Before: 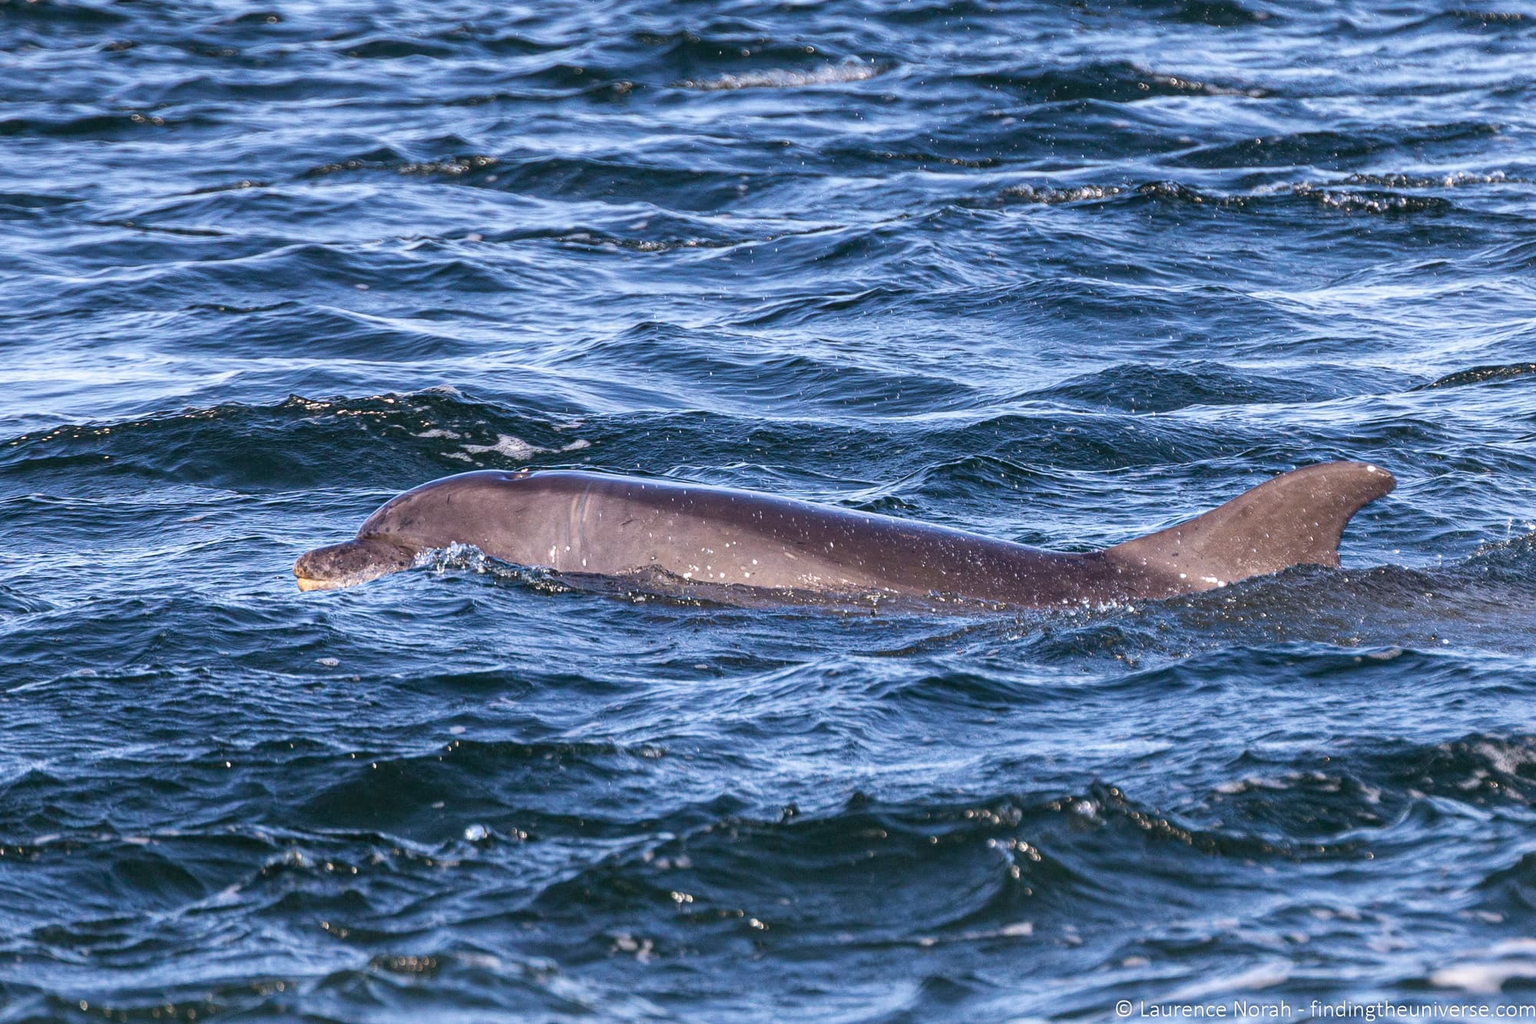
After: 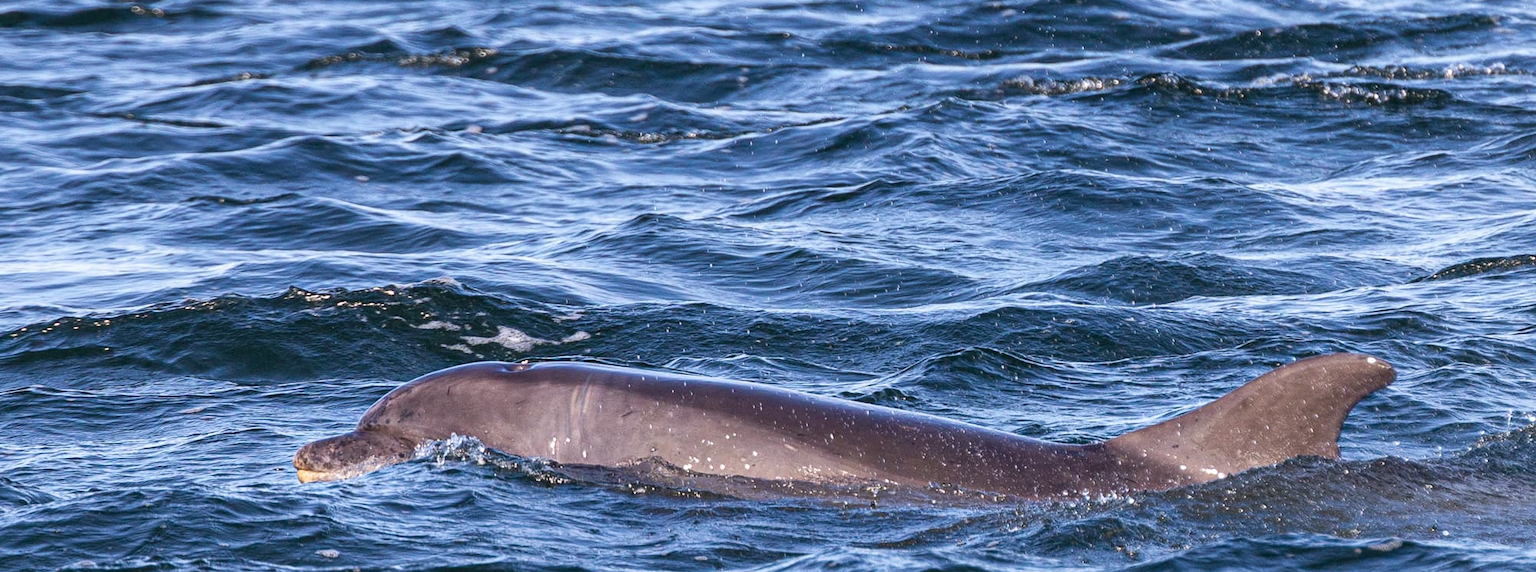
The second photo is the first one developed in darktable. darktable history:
crop and rotate: top 10.605%, bottom 33.362%
